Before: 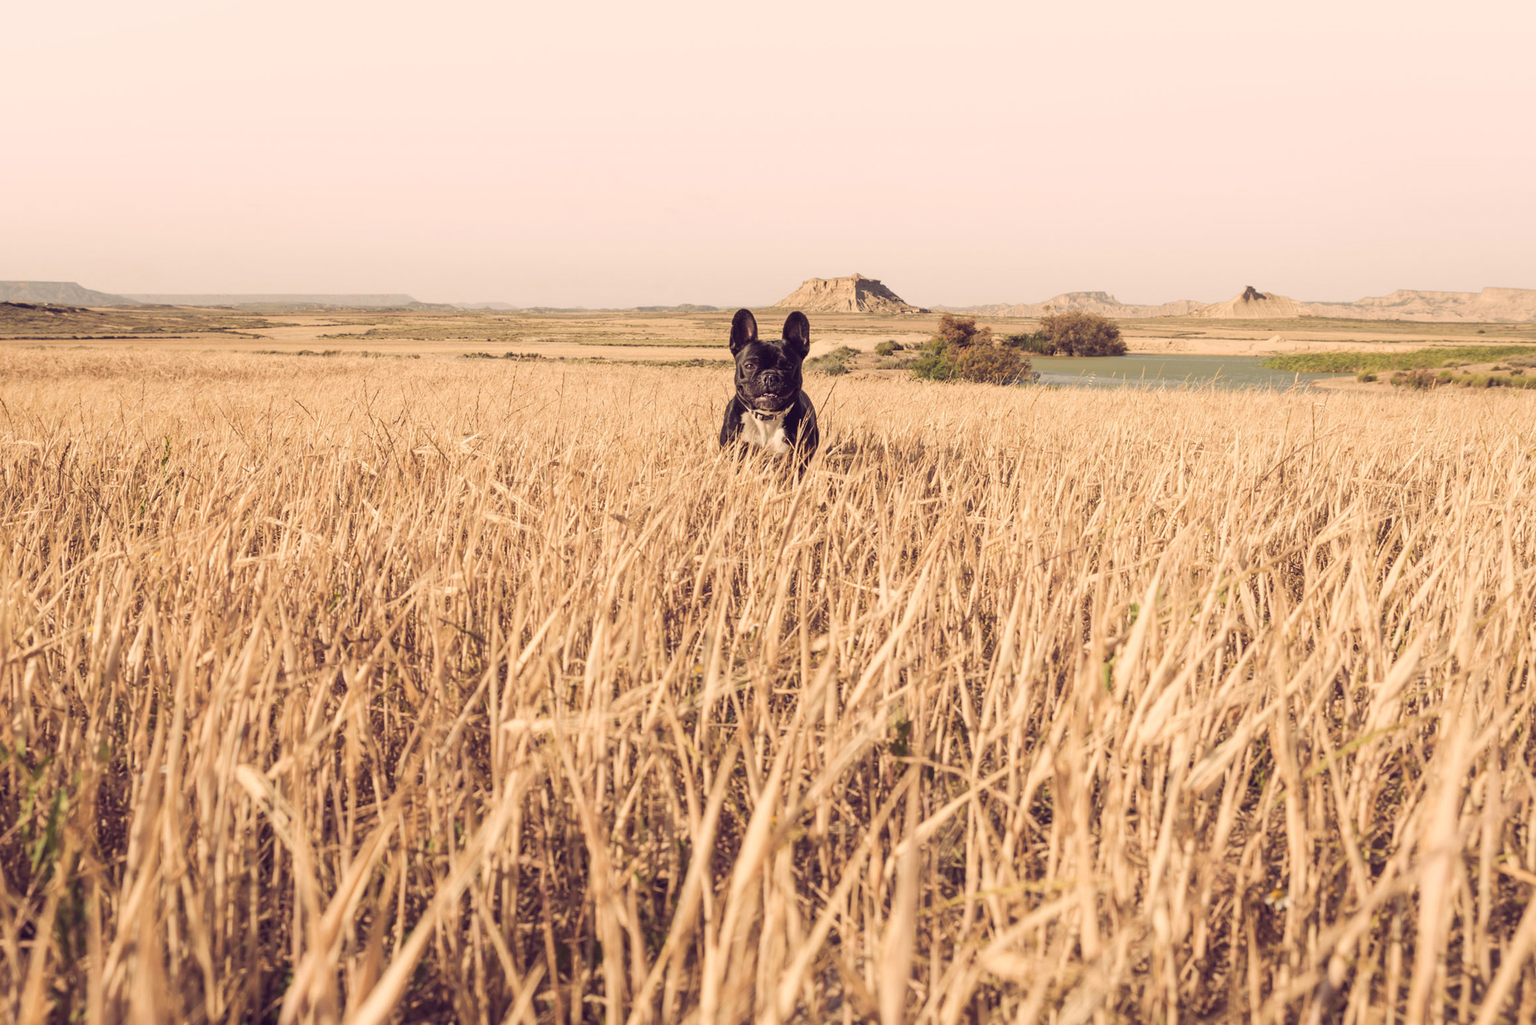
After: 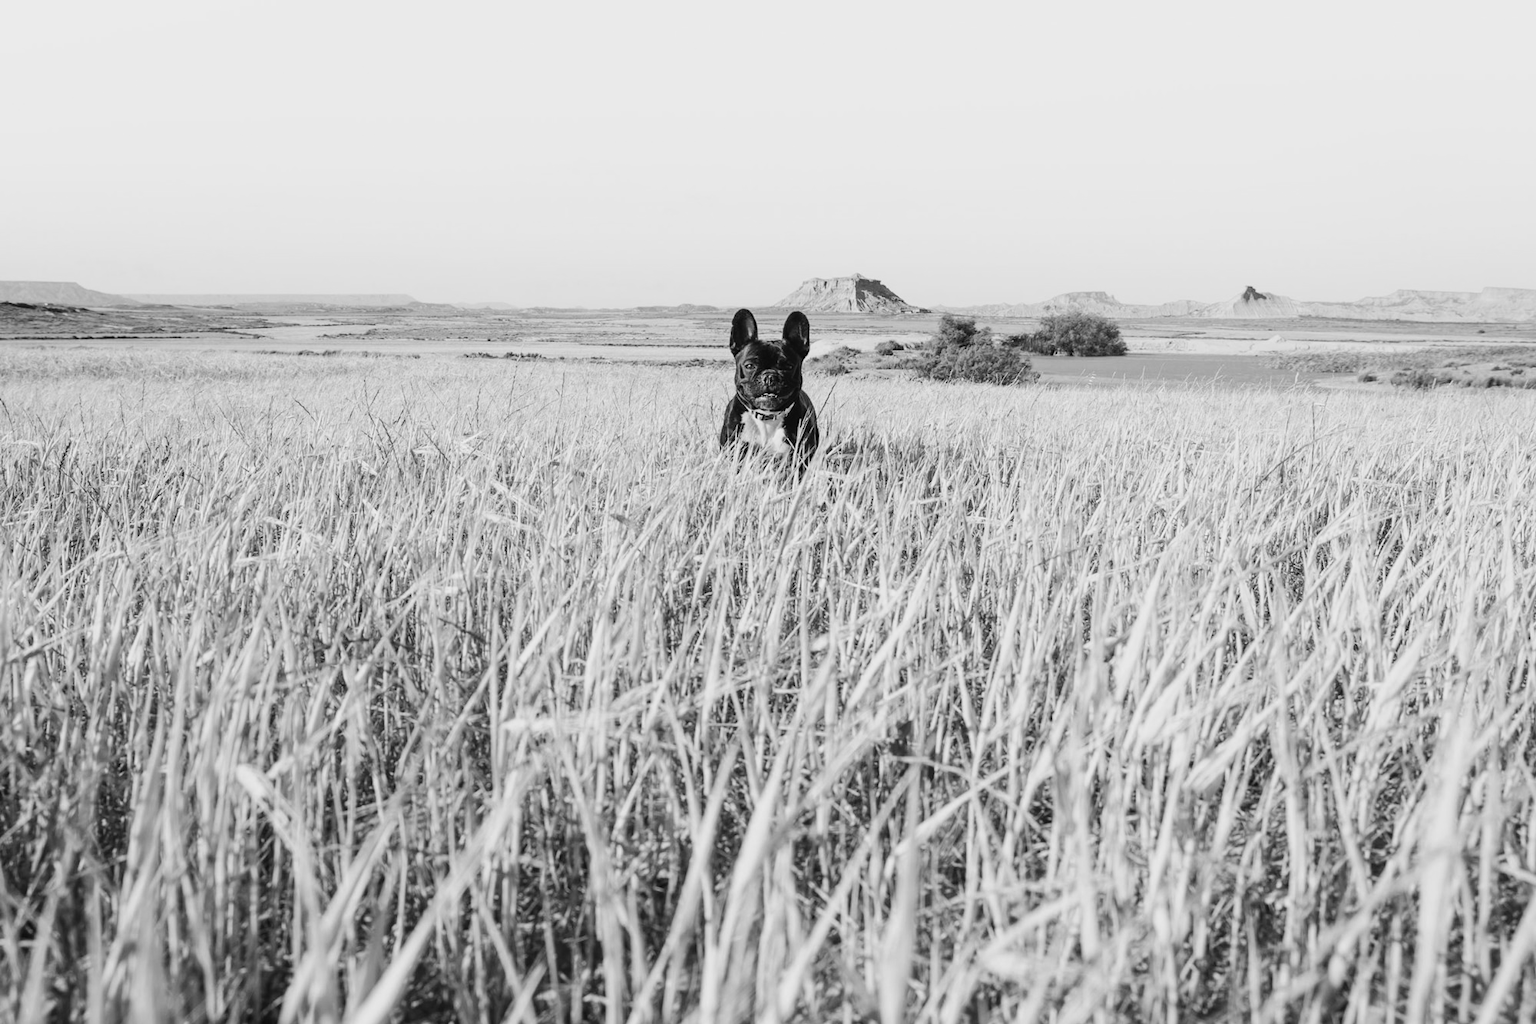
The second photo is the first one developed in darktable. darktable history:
color zones: curves: ch0 [(0.002, 0.593) (0.143, 0.417) (0.285, 0.541) (0.455, 0.289) (0.608, 0.327) (0.727, 0.283) (0.869, 0.571) (1, 0.603)]; ch1 [(0, 0) (0.143, 0) (0.286, 0) (0.429, 0) (0.571, 0) (0.714, 0) (0.857, 0)]
base curve: curves: ch0 [(0, 0) (0.032, 0.025) (0.121, 0.166) (0.206, 0.329) (0.605, 0.79) (1, 1)], preserve colors none
color correction: highlights a* 9.03, highlights b* 8.71, shadows a* 40, shadows b* 40, saturation 0.8
